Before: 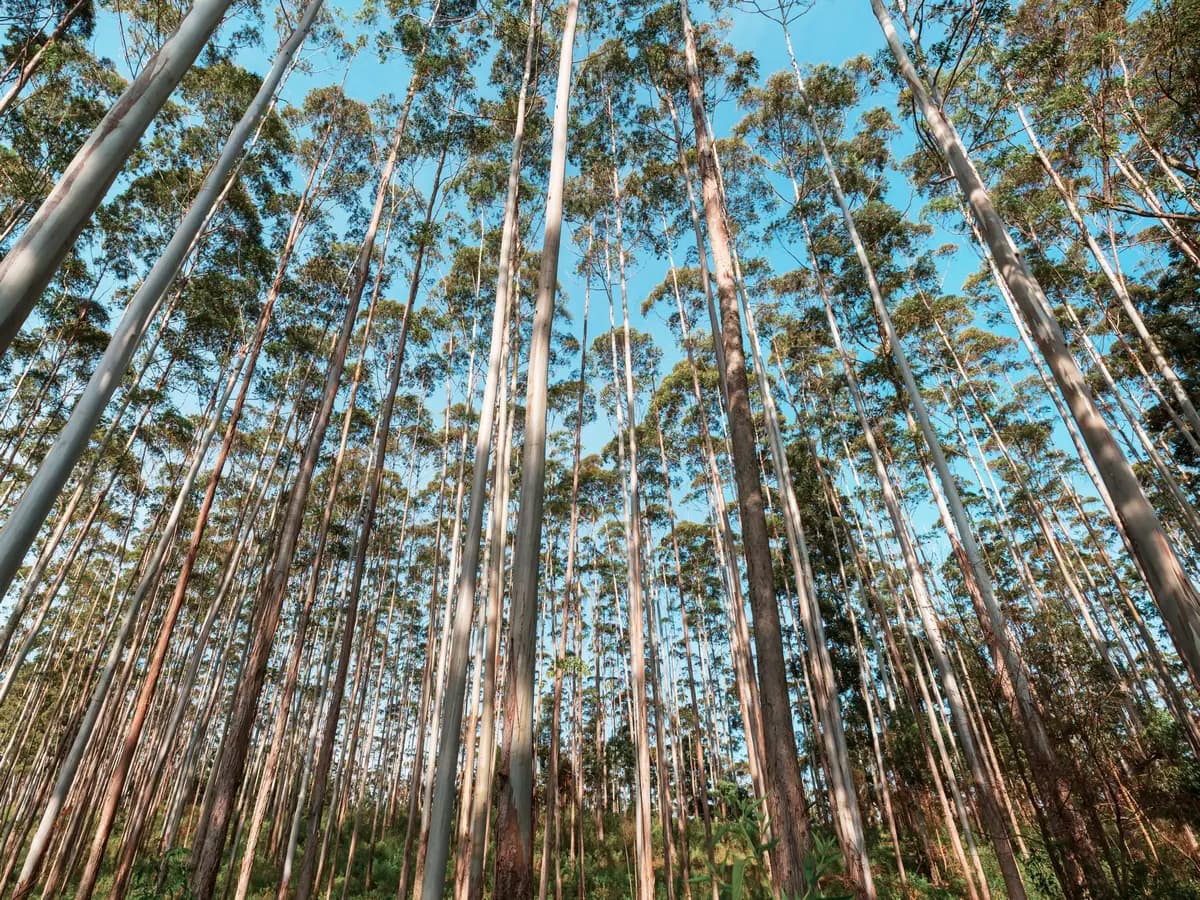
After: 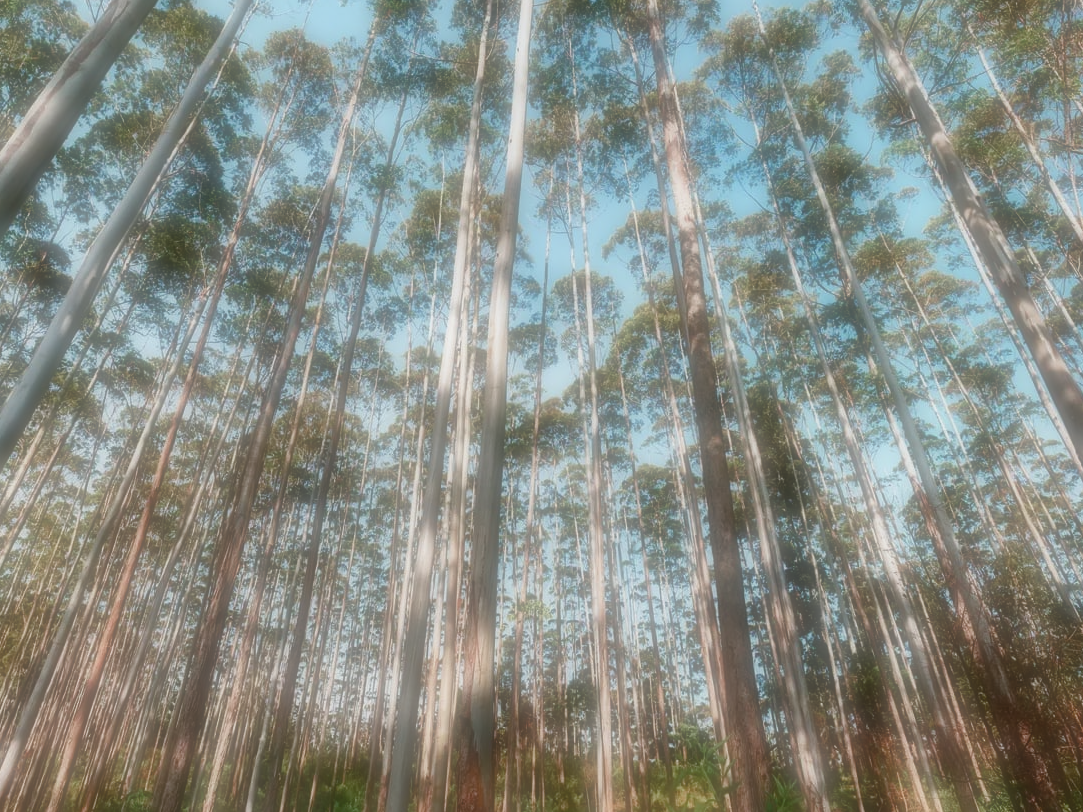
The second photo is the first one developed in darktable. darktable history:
soften: on, module defaults
crop: left 3.305%, top 6.436%, right 6.389%, bottom 3.258%
color balance rgb: perceptual saturation grading › global saturation 20%, perceptual saturation grading › highlights -50%, perceptual saturation grading › shadows 30%
